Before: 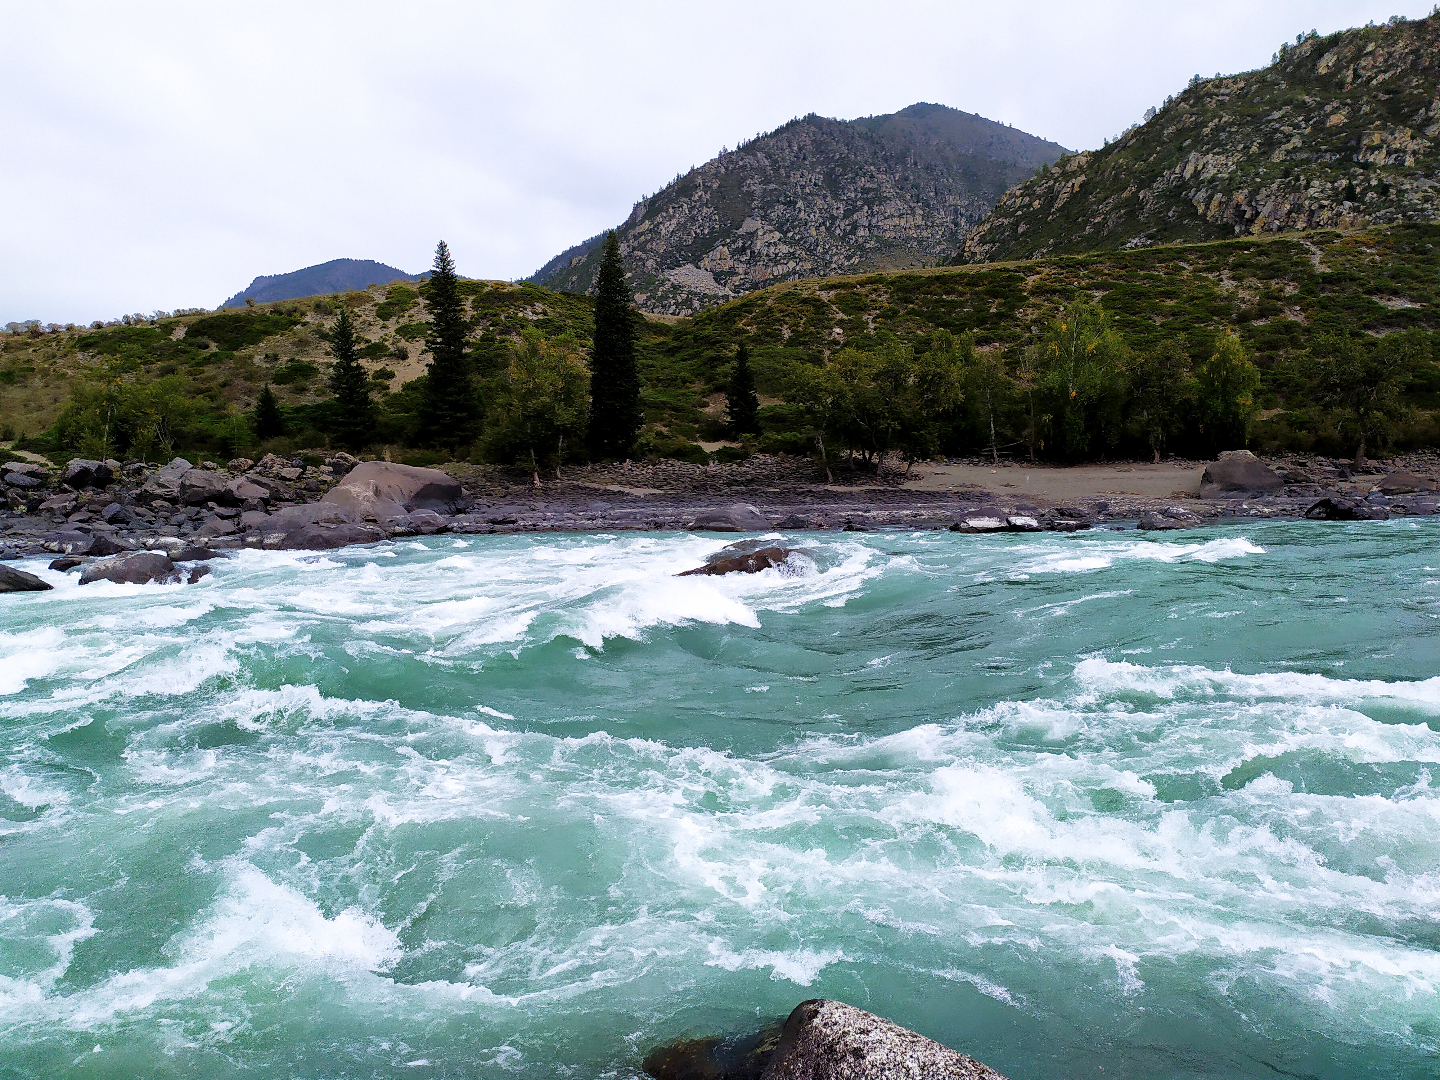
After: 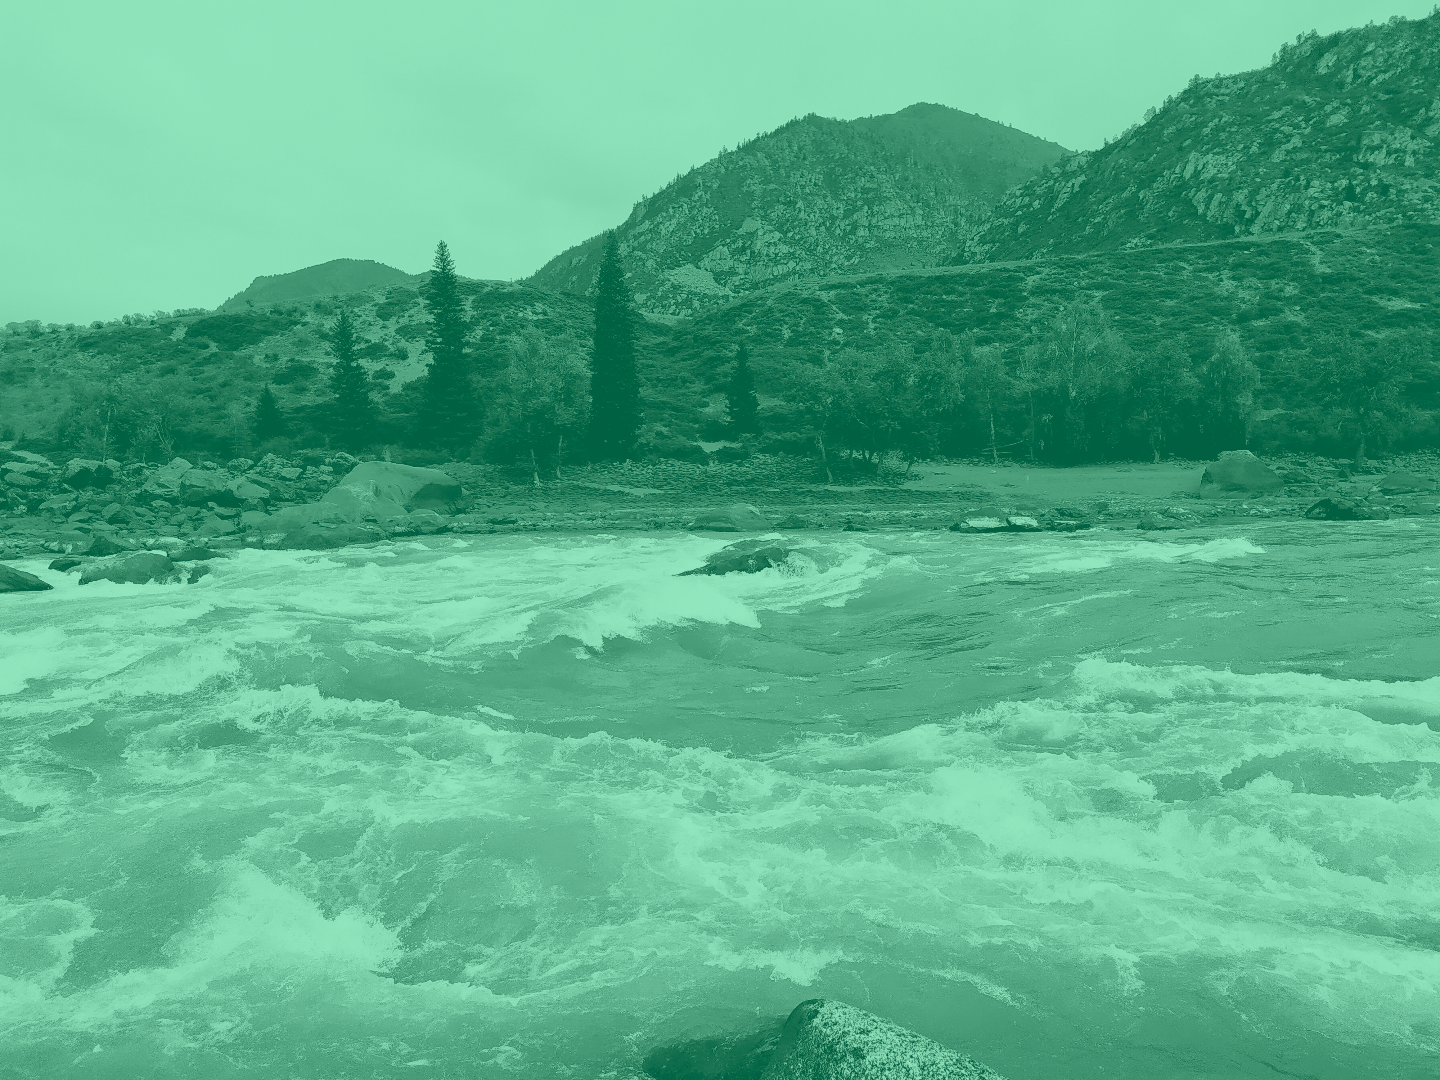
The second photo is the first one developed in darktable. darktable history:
colorize: hue 147.6°, saturation 65%, lightness 21.64%
